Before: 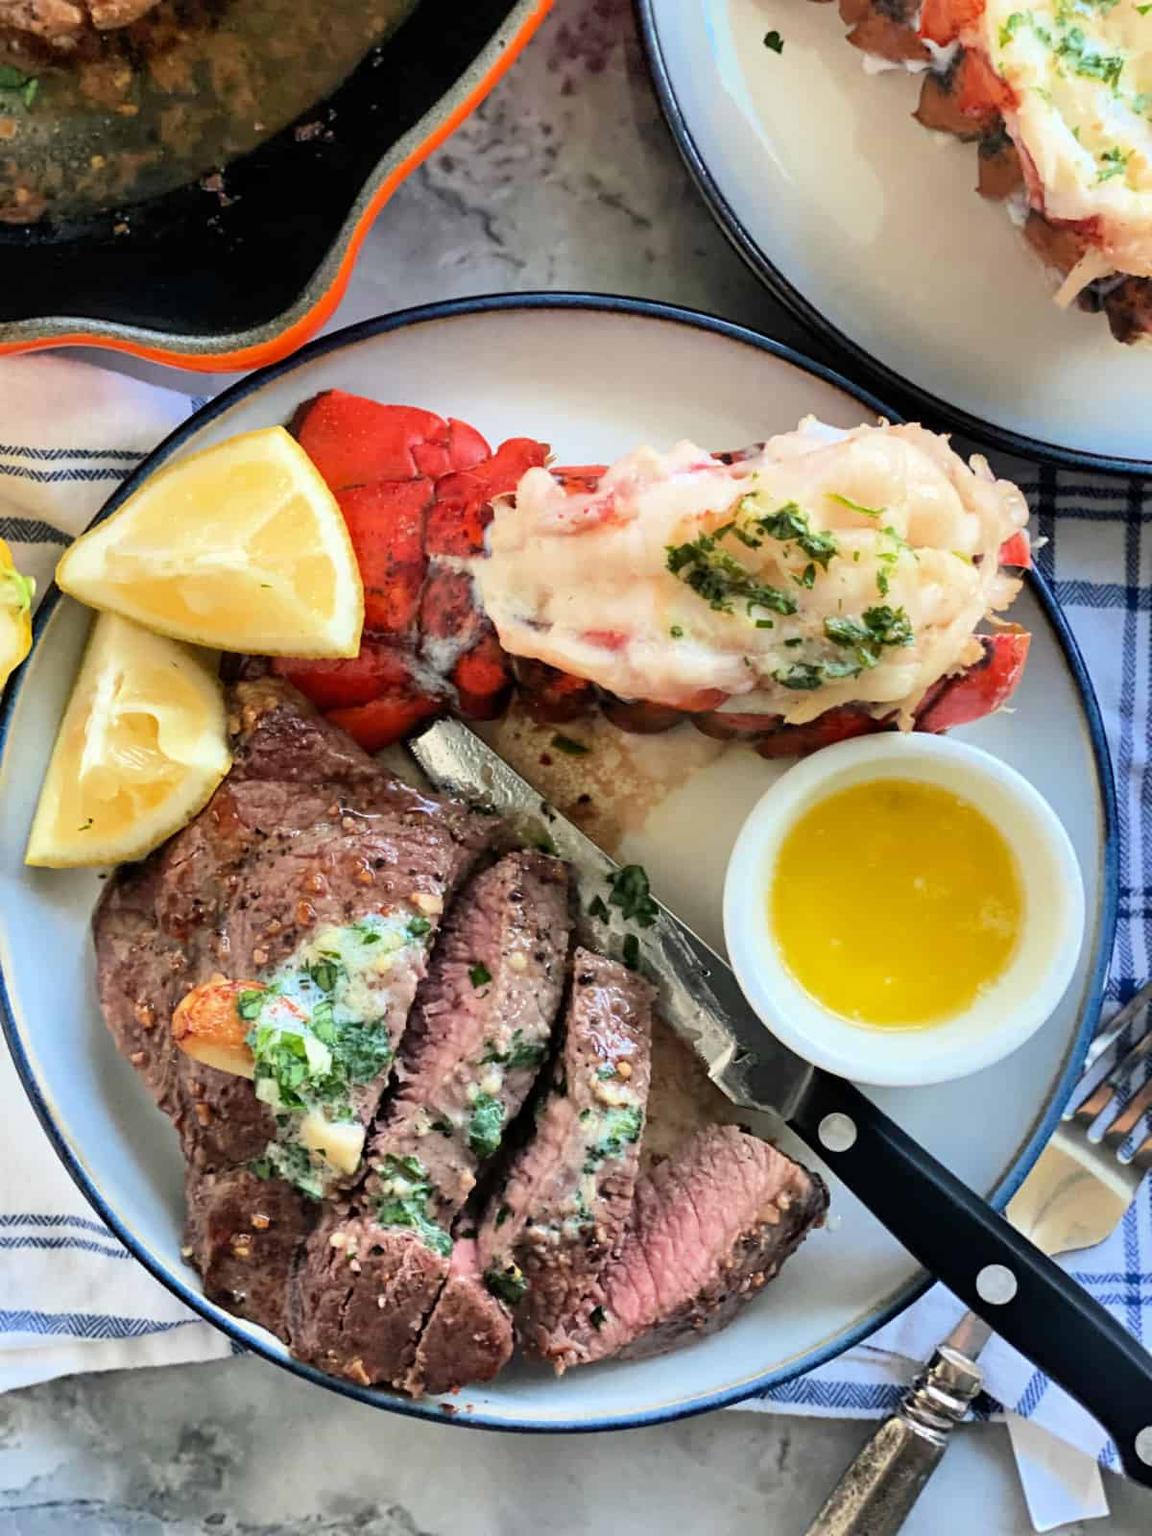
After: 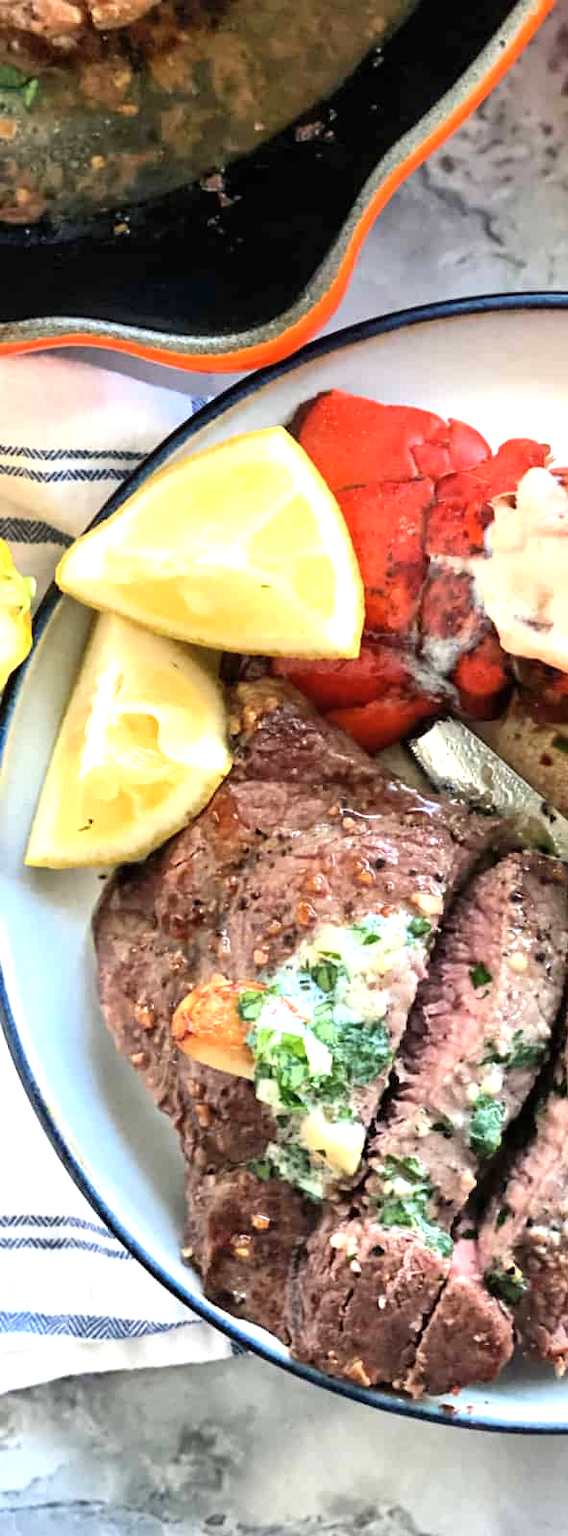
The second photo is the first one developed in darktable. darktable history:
crop and rotate: left 0.02%, top 0%, right 50.578%
exposure: black level correction 0, exposure 0.693 EV, compensate highlight preservation false
contrast brightness saturation: saturation -0.057
